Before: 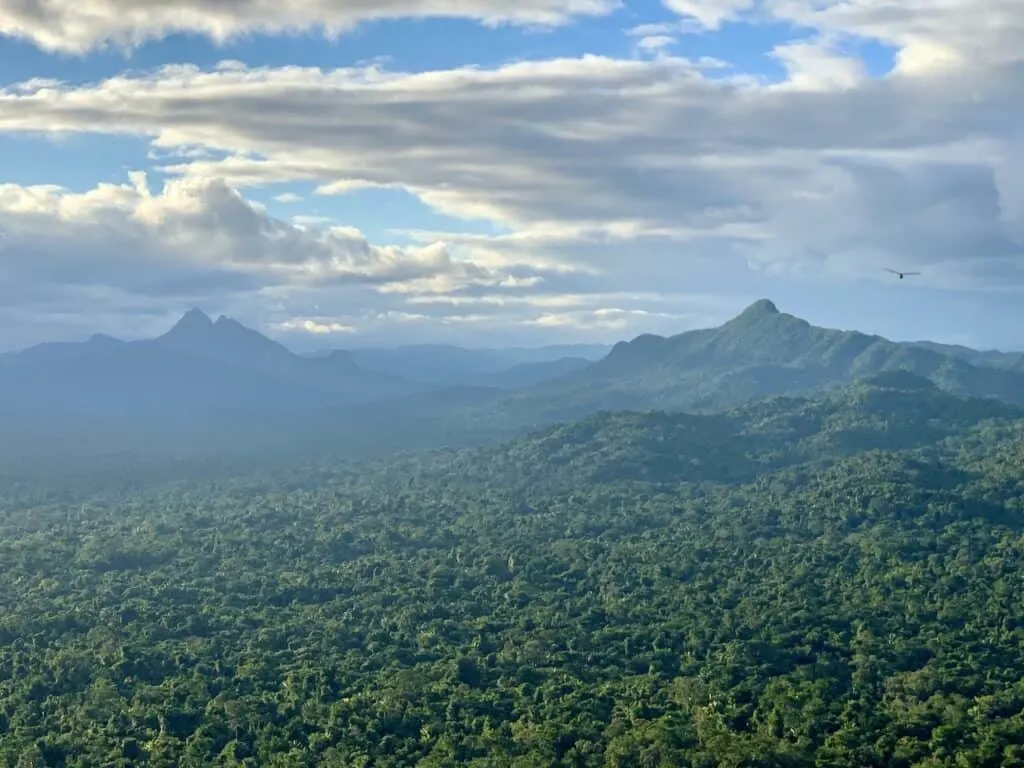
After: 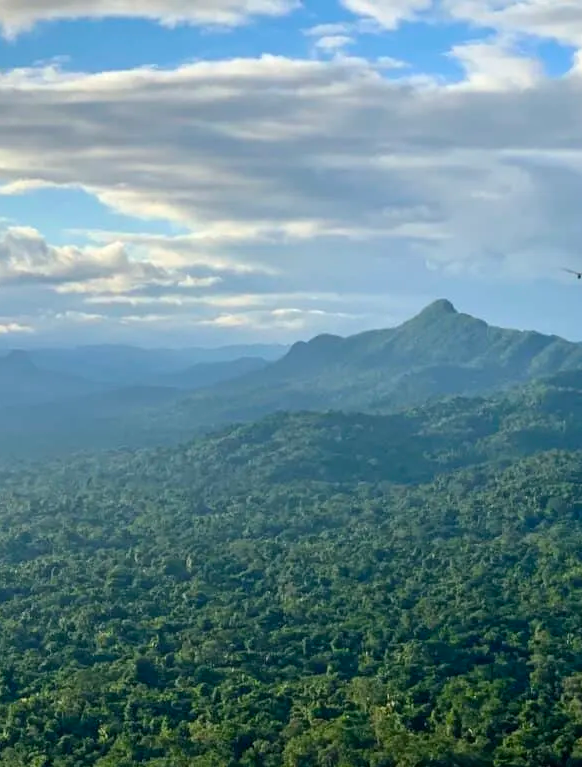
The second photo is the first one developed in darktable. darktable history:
crop: left 31.538%, top 0.007%, right 11.62%
